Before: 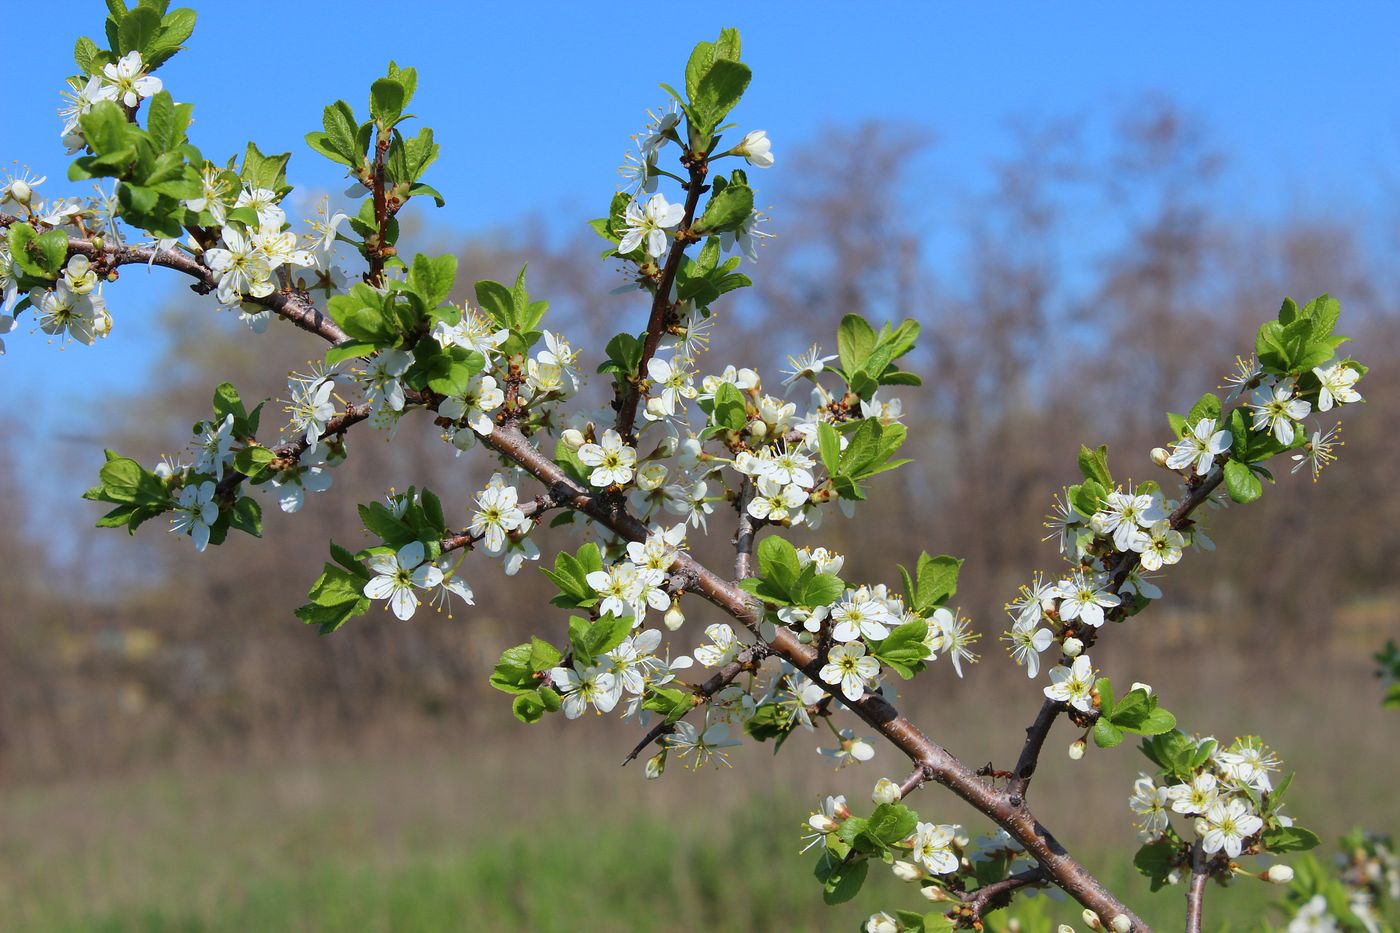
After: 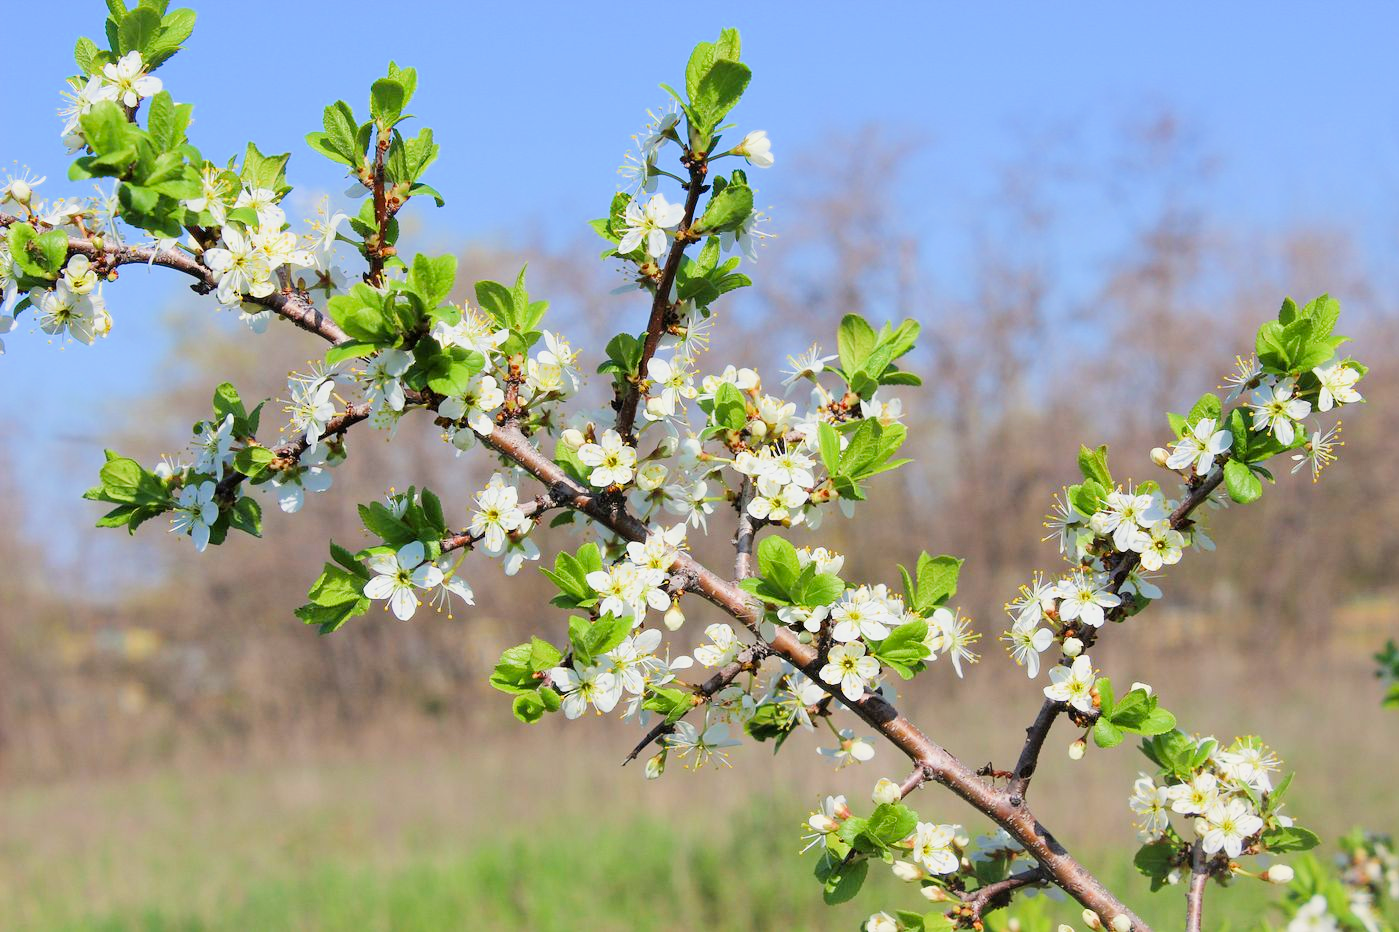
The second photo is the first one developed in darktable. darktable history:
exposure: black level correction 0, exposure 1.2 EV, compensate exposure bias true, compensate highlight preservation false
filmic rgb: black relative exposure -7.65 EV, white relative exposure 4.56 EV, hardness 3.61
color correction: highlights a* 0.816, highlights b* 2.78, saturation 1.1
